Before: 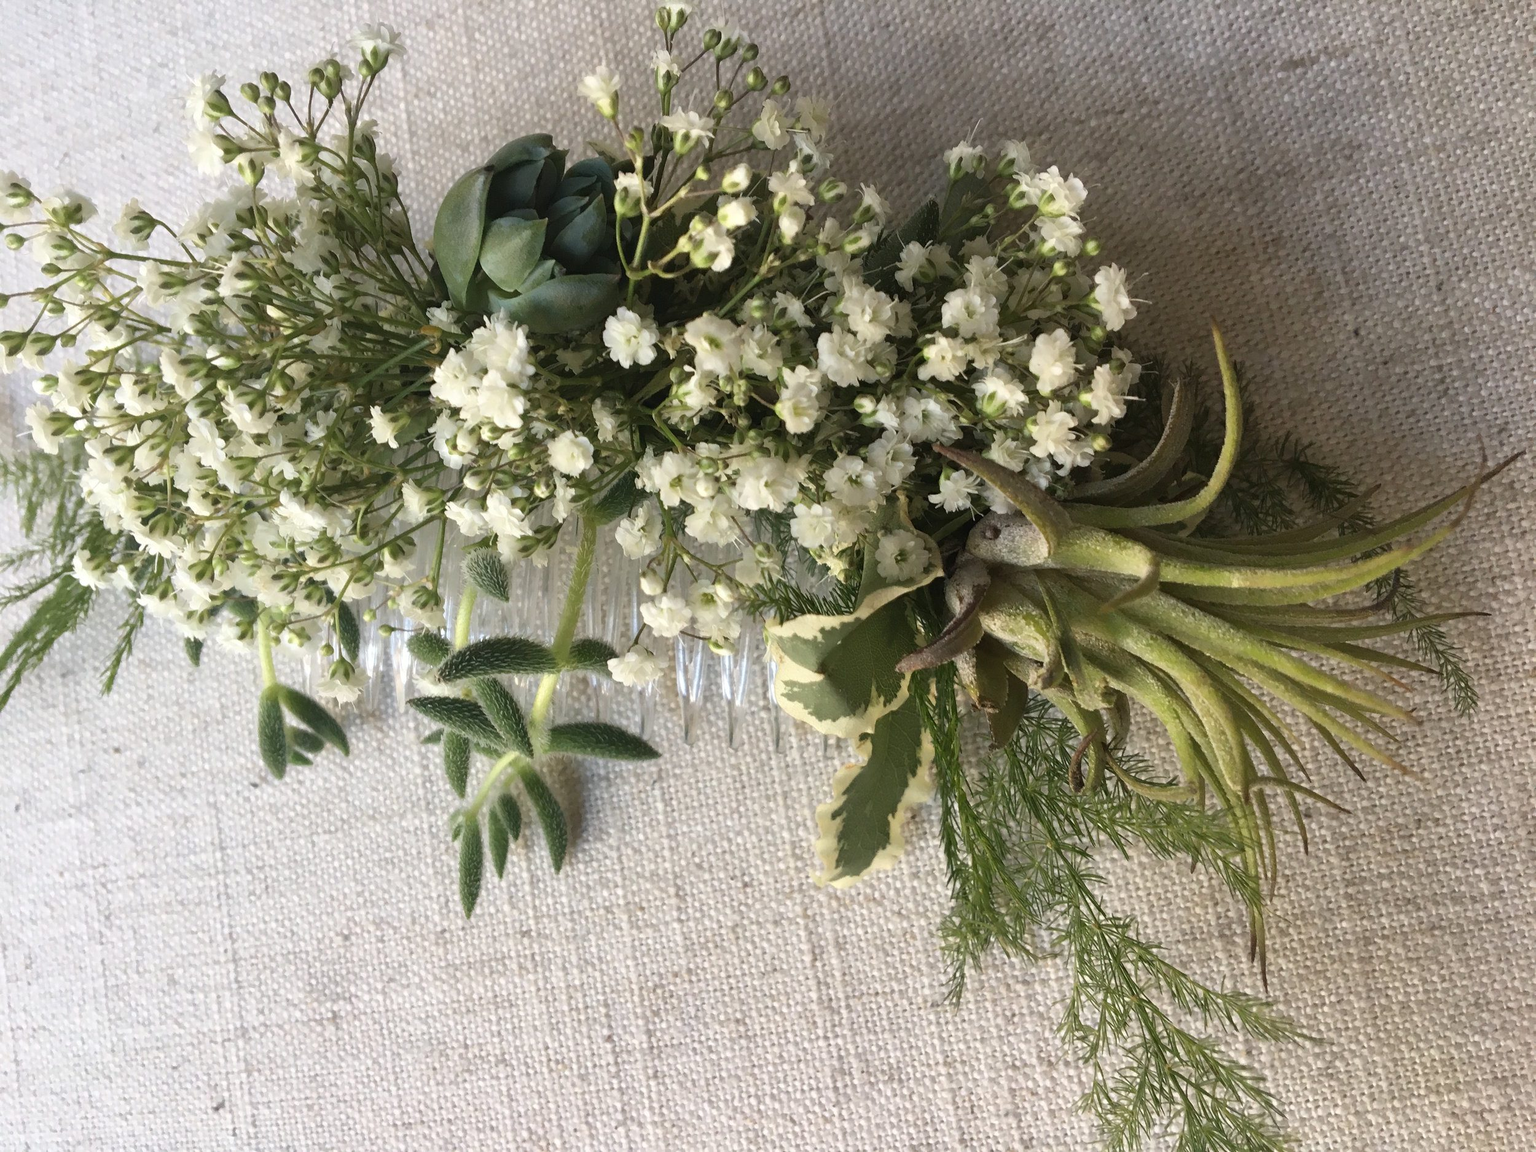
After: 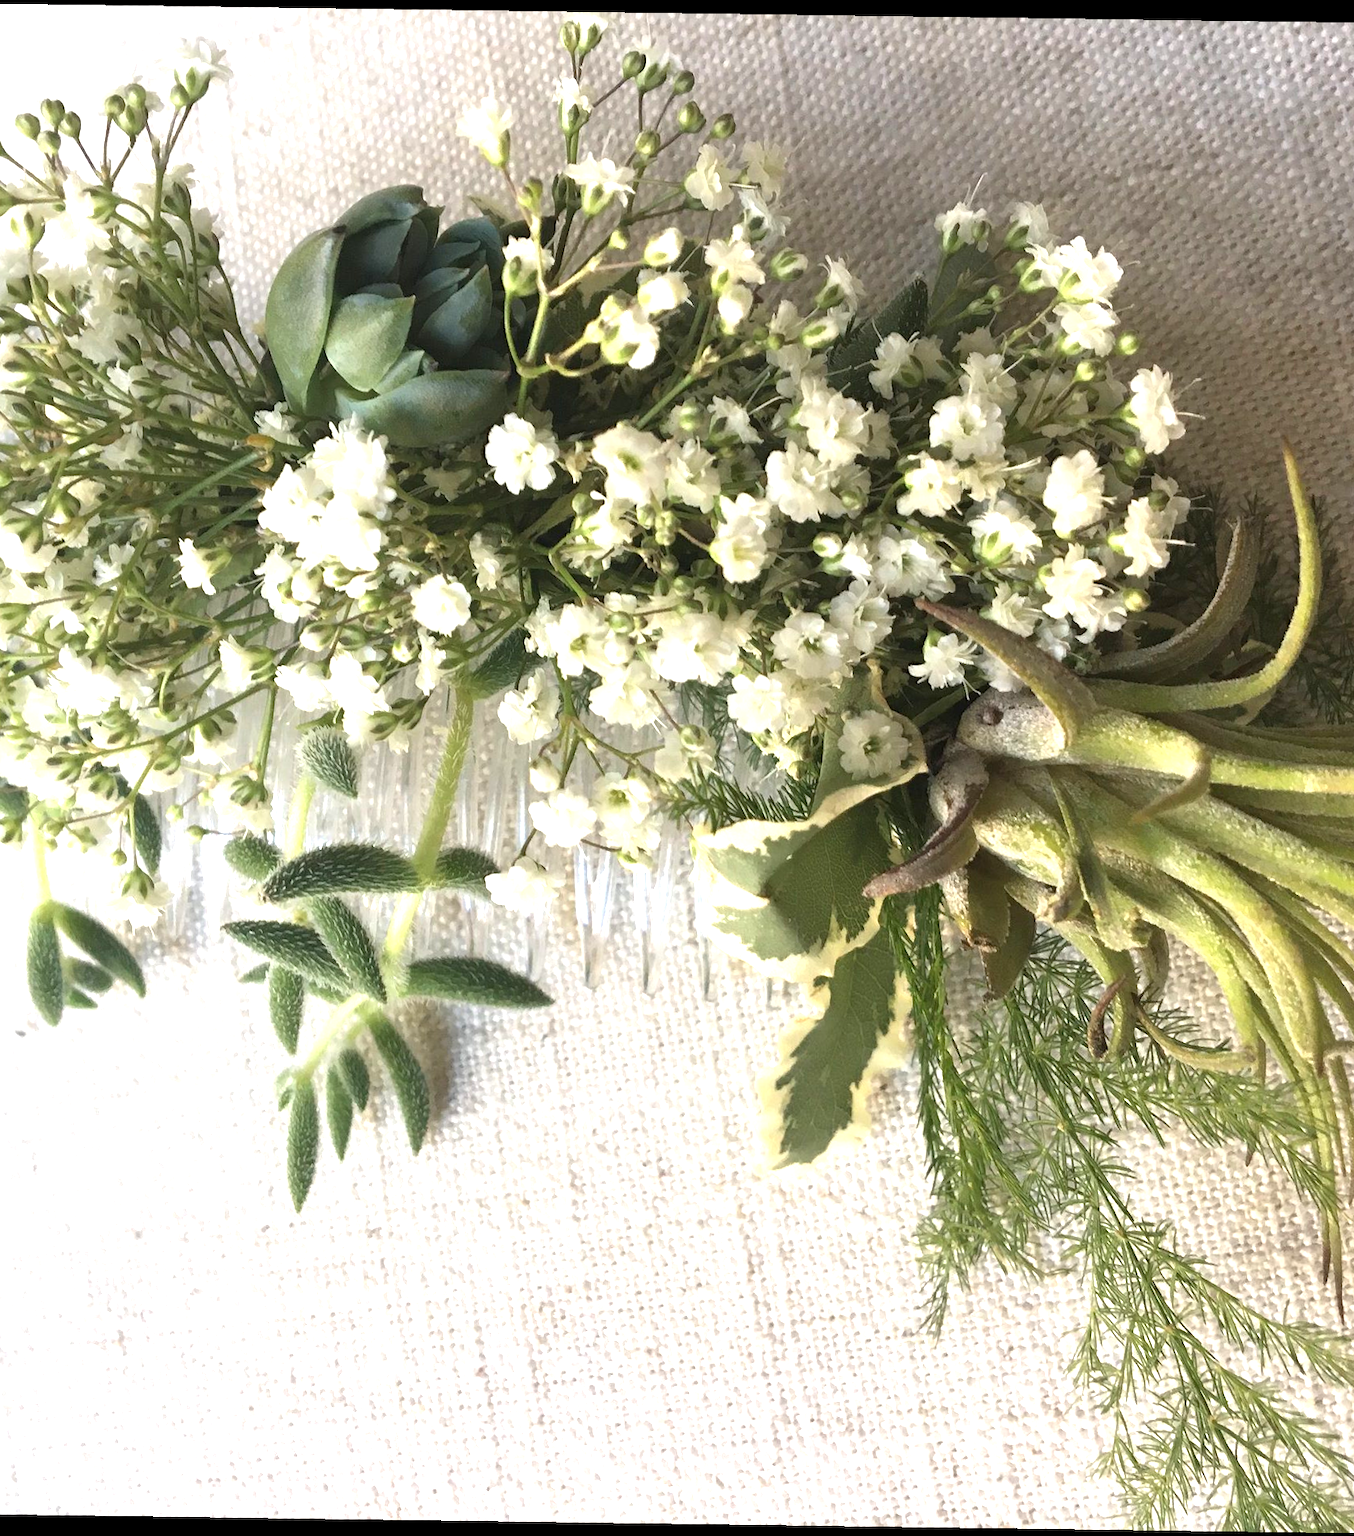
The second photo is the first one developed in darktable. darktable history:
crop and rotate: left 15.754%, right 17.579%
rotate and perspective: rotation 0.8°, automatic cropping off
exposure: exposure 1 EV, compensate highlight preservation false
